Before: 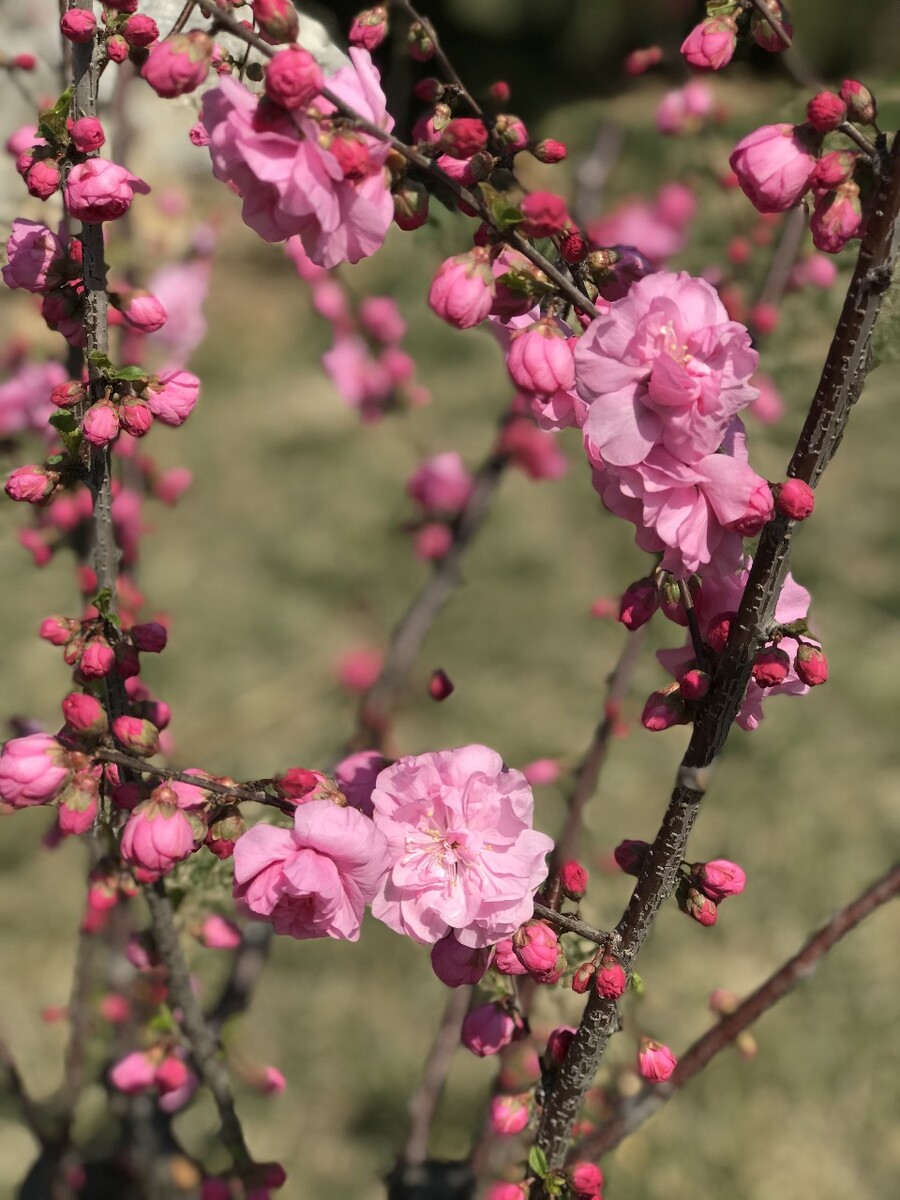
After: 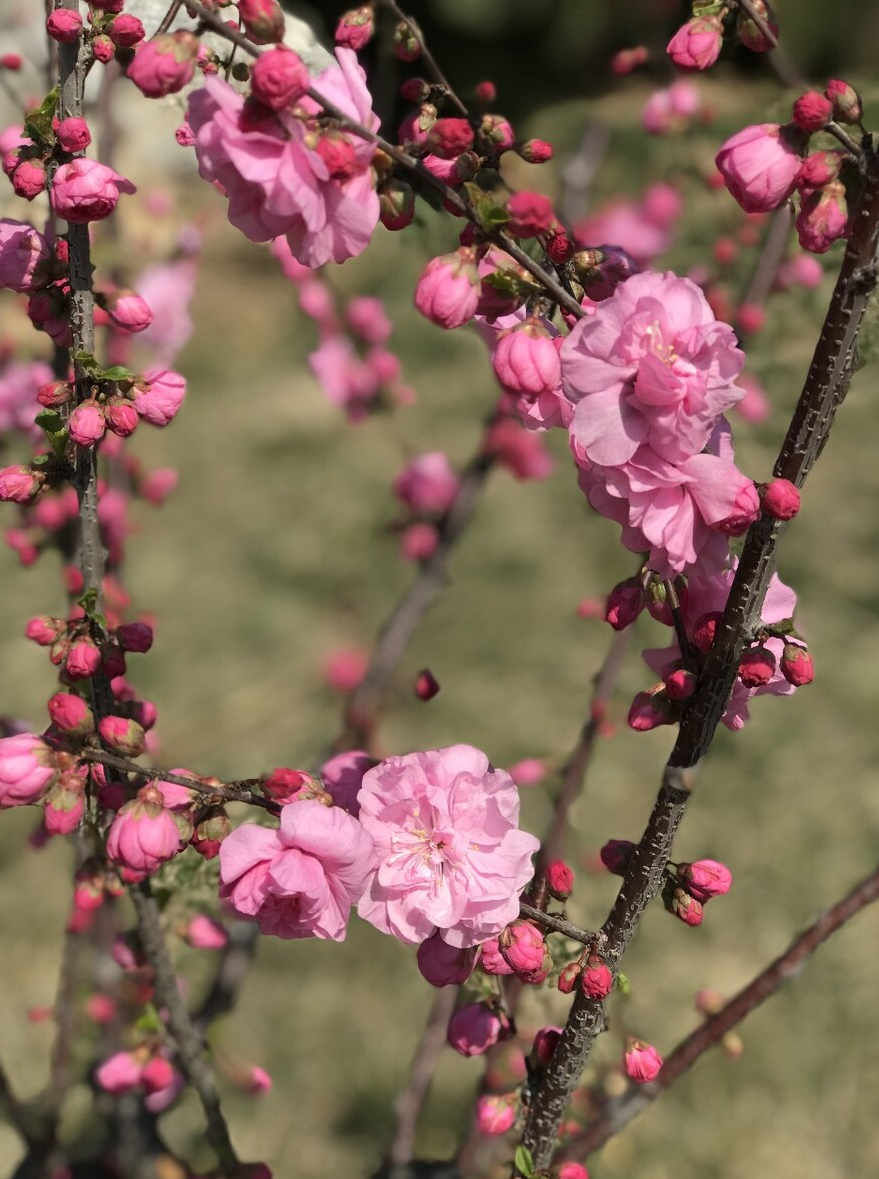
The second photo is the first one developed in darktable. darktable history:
crop and rotate: left 1.606%, right 0.638%, bottom 1.745%
